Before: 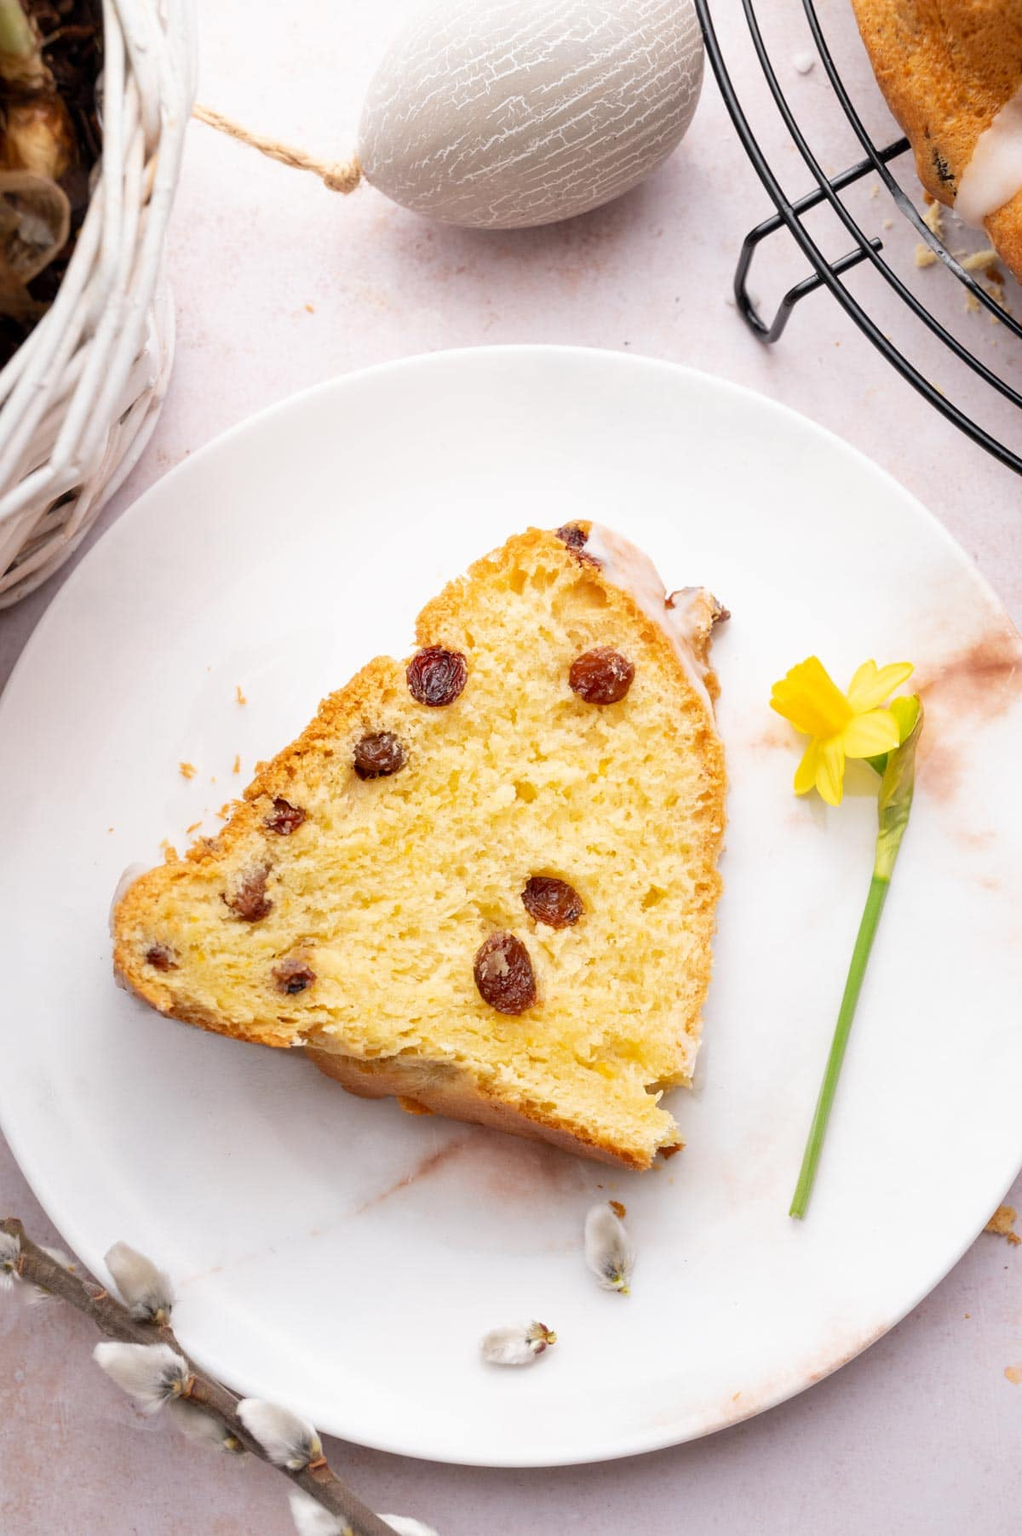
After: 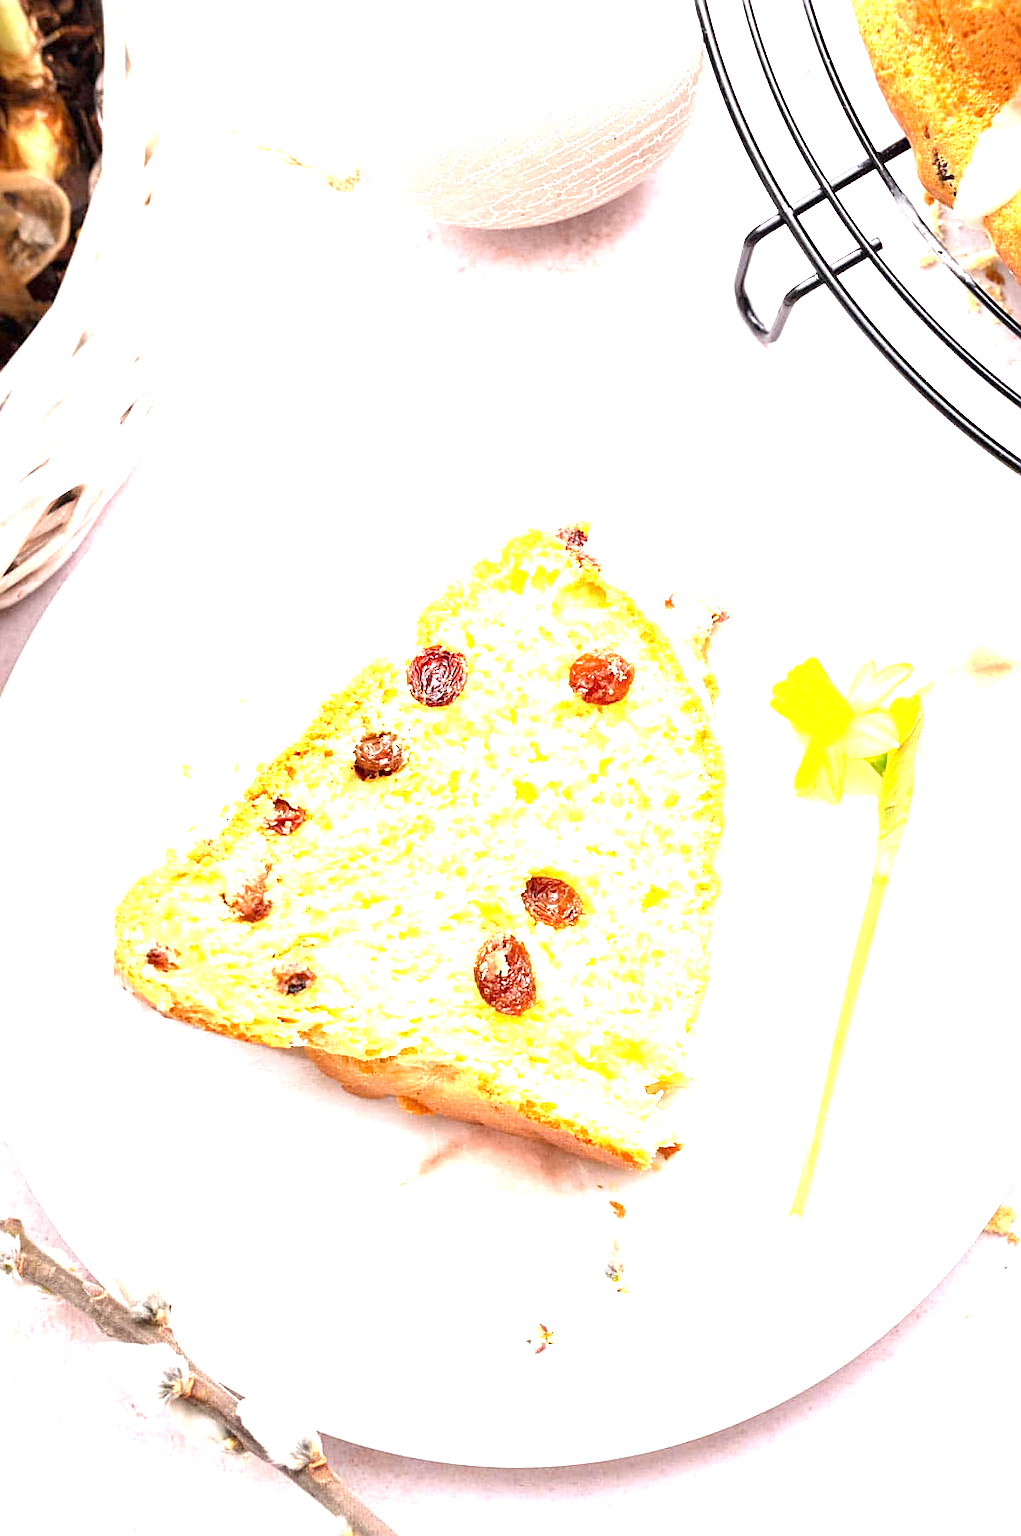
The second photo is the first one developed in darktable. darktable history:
exposure: black level correction 0, exposure 1.957 EV, compensate highlight preservation false
sharpen: amount 0.492
